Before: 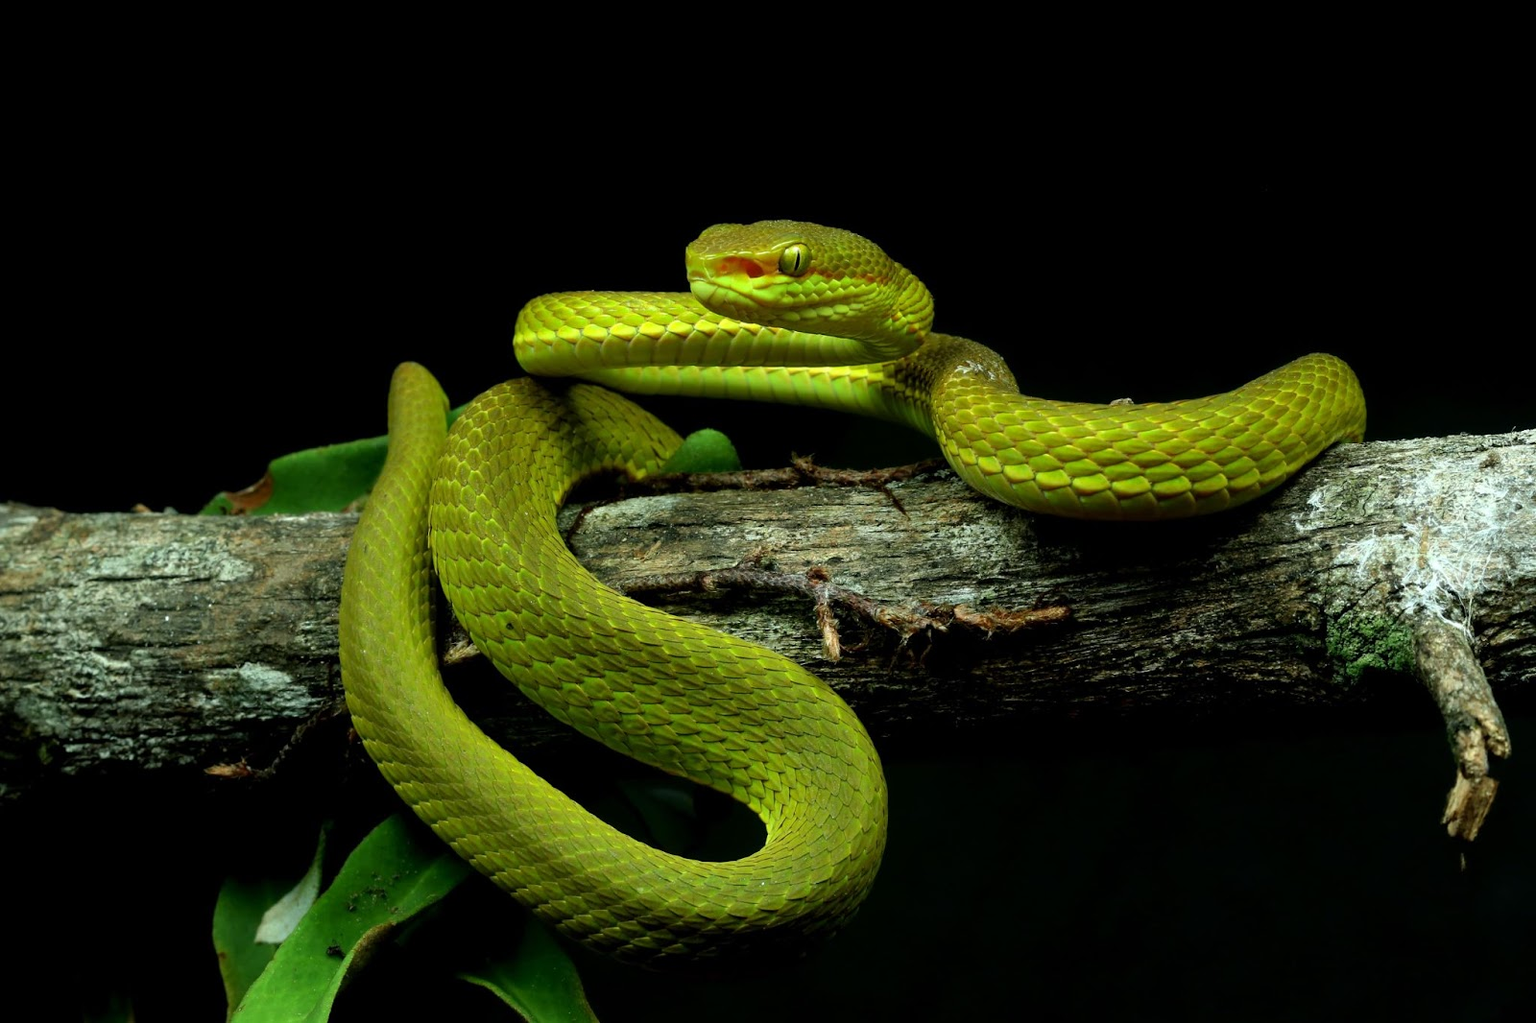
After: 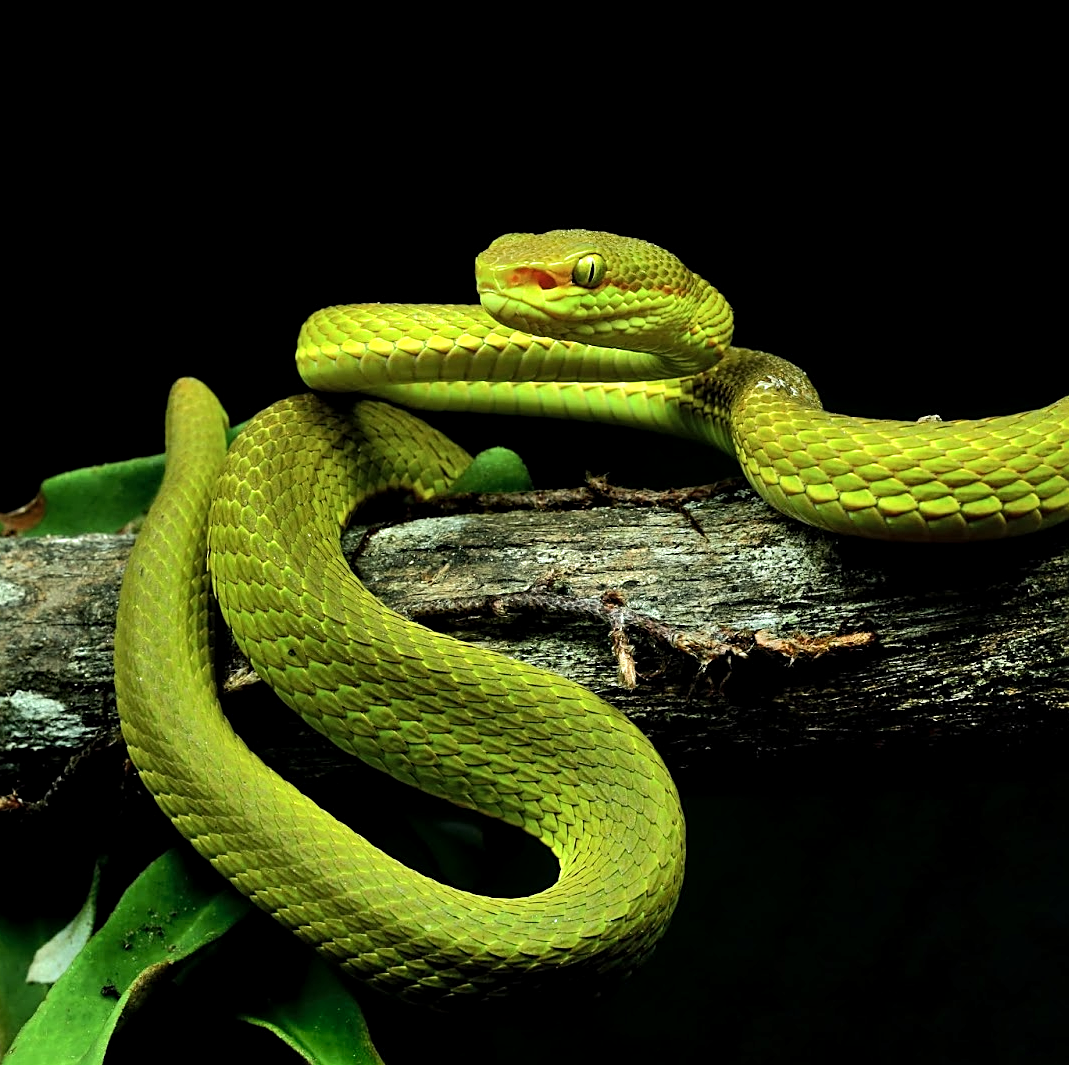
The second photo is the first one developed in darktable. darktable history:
tone equalizer: -8 EV -0.395 EV, -7 EV -0.425 EV, -6 EV -0.294 EV, -5 EV -0.202 EV, -3 EV 0.198 EV, -2 EV 0.307 EV, -1 EV 0.363 EV, +0 EV 0.39 EV, edges refinement/feathering 500, mask exposure compensation -1.57 EV, preserve details no
sharpen: on, module defaults
shadows and highlights: low approximation 0.01, soften with gaussian
crop and rotate: left 15.061%, right 18.091%
local contrast: highlights 107%, shadows 102%, detail 119%, midtone range 0.2
